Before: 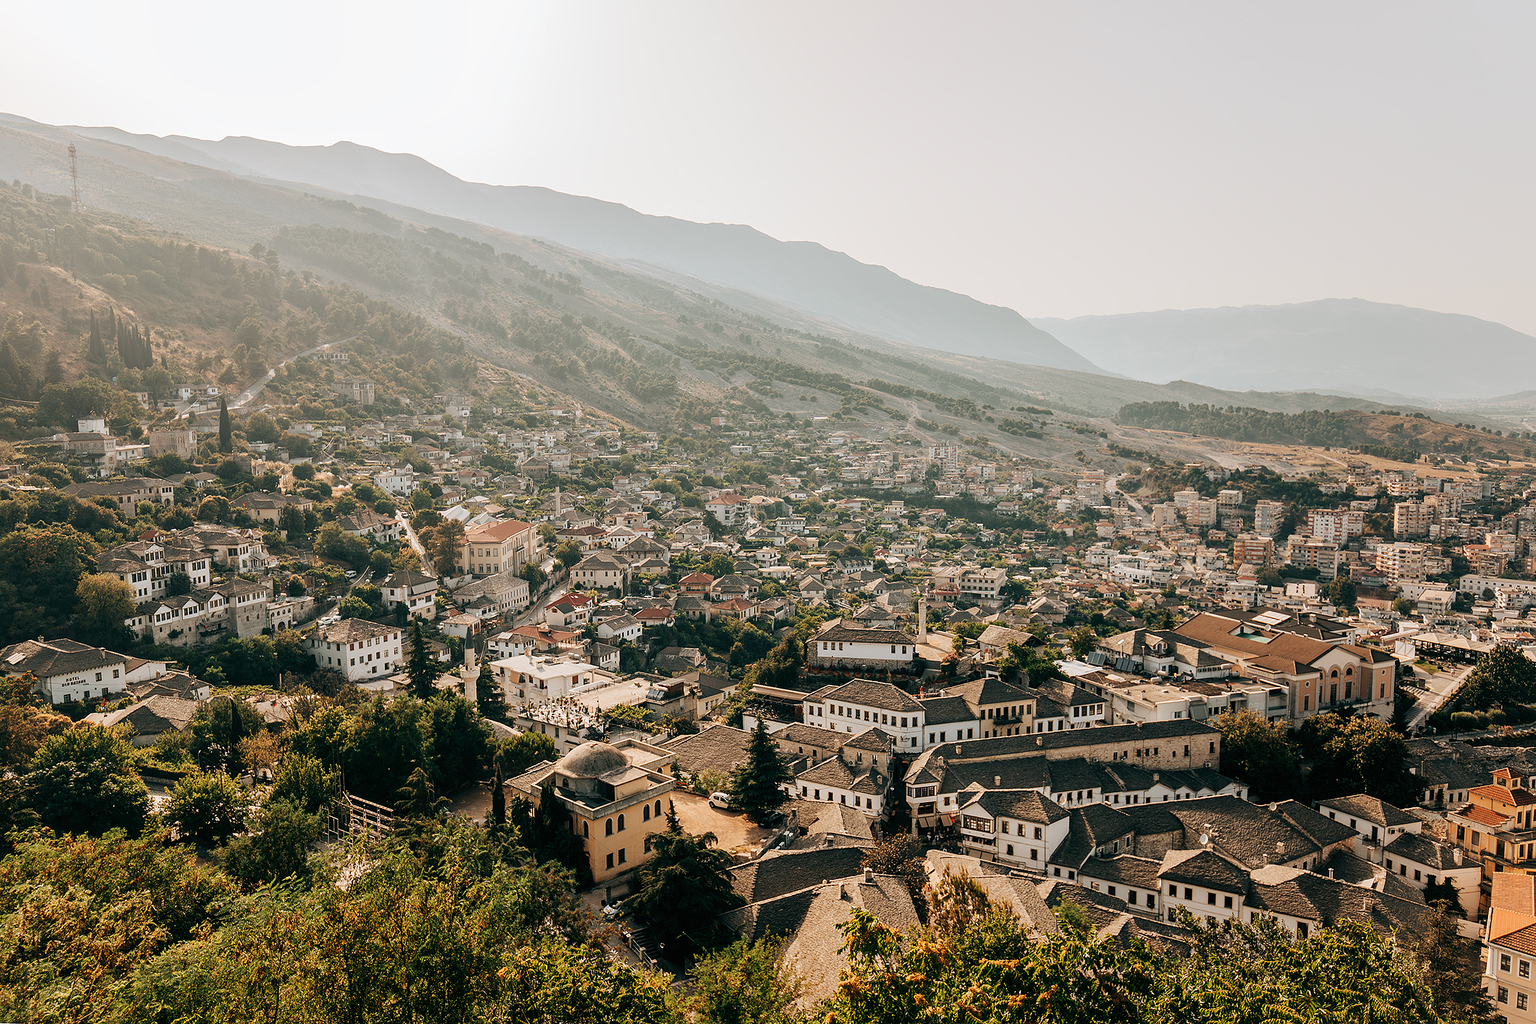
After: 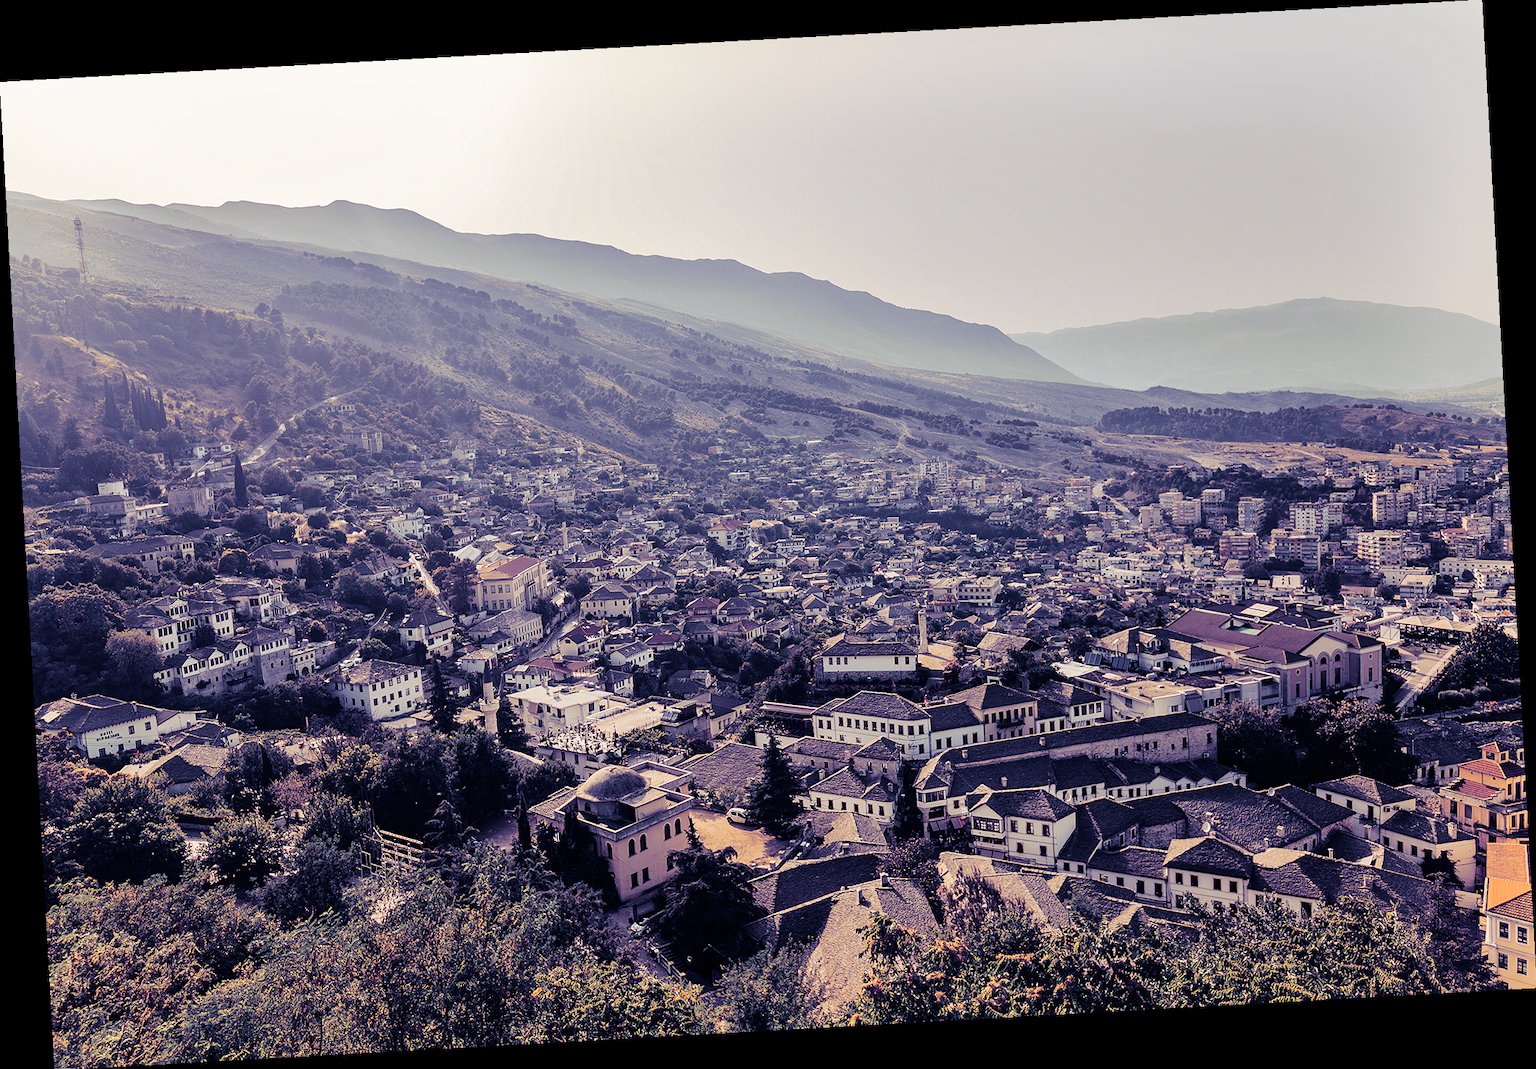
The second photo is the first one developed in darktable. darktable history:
split-toning: shadows › hue 242.67°, shadows › saturation 0.733, highlights › hue 45.33°, highlights › saturation 0.667, balance -53.304, compress 21.15%
white balance: emerald 1
shadows and highlights: shadows 40, highlights -54, highlights color adjustment 46%, low approximation 0.01, soften with gaussian
rotate and perspective: rotation -3.18°, automatic cropping off
